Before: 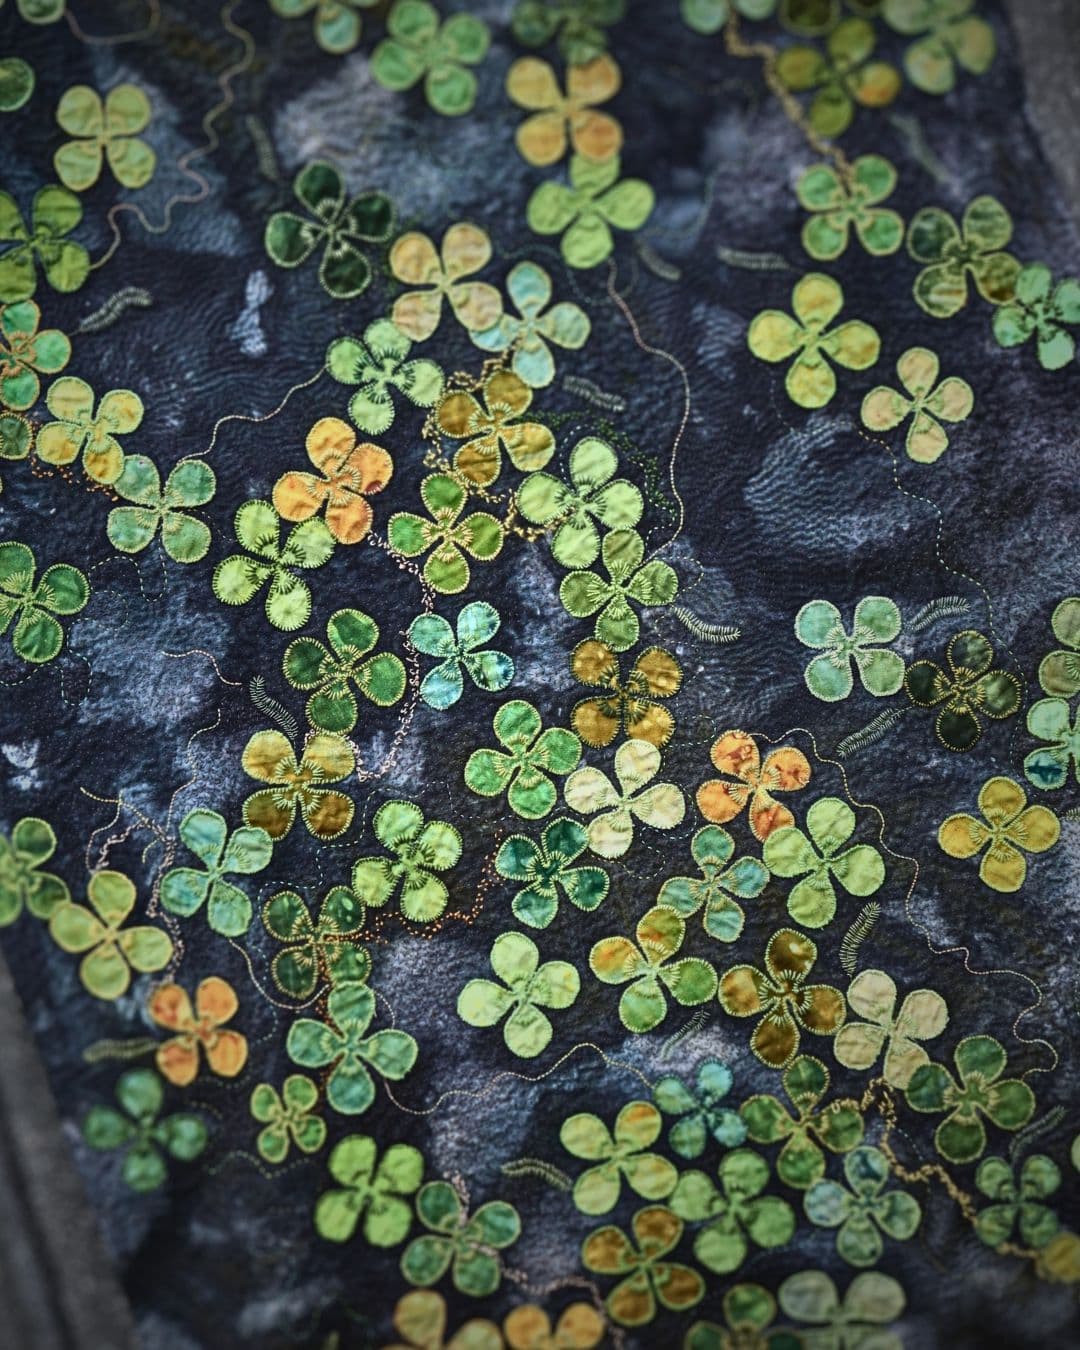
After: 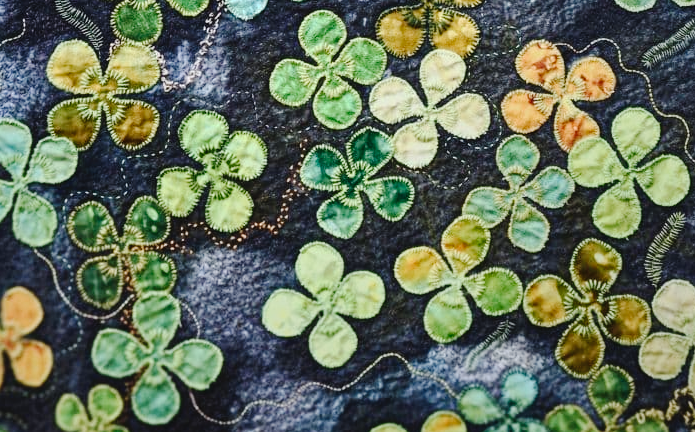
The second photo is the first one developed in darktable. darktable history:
crop: left 18.091%, top 51.13%, right 17.525%, bottom 16.85%
tone curve: curves: ch0 [(0, 0) (0.003, 0.015) (0.011, 0.021) (0.025, 0.032) (0.044, 0.046) (0.069, 0.062) (0.1, 0.08) (0.136, 0.117) (0.177, 0.165) (0.224, 0.221) (0.277, 0.298) (0.335, 0.385) (0.399, 0.469) (0.468, 0.558) (0.543, 0.637) (0.623, 0.708) (0.709, 0.771) (0.801, 0.84) (0.898, 0.907) (1, 1)], preserve colors none
